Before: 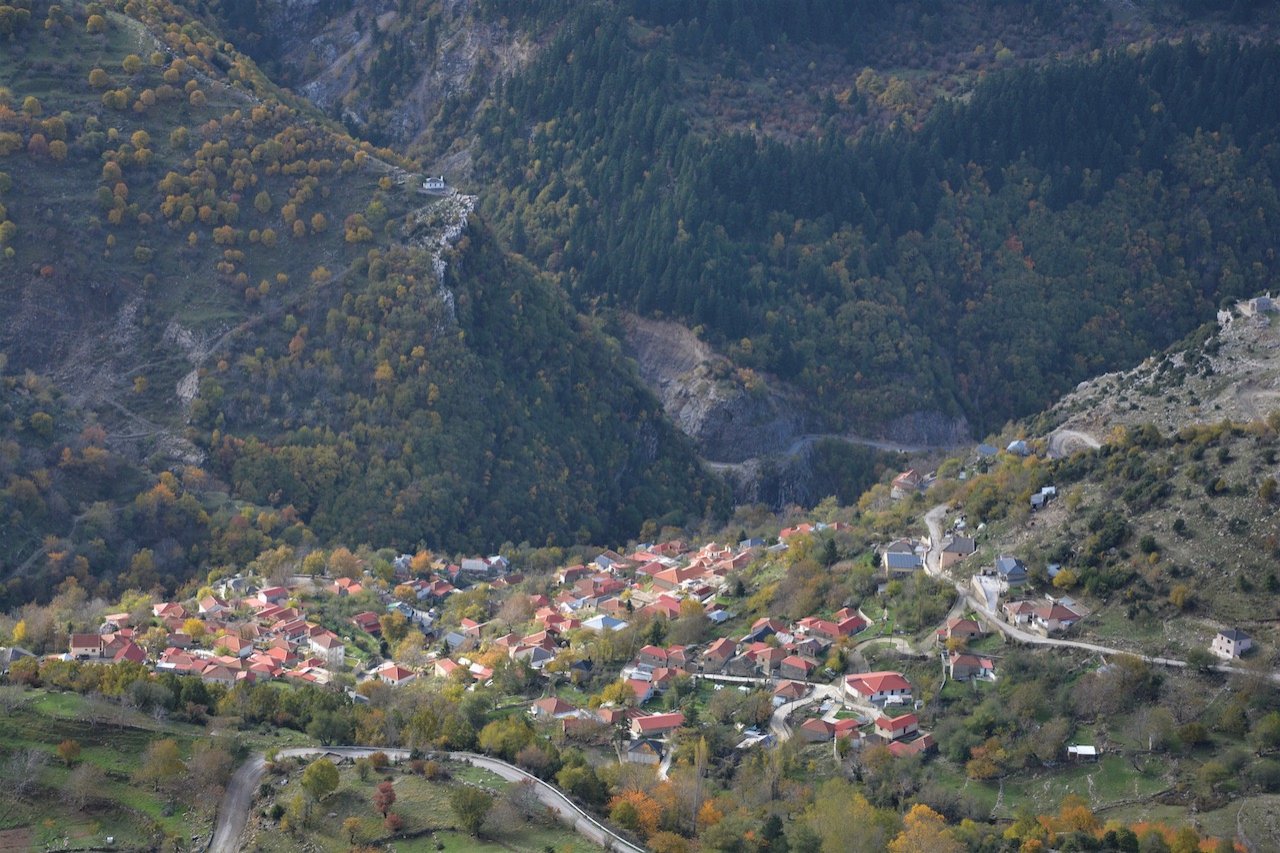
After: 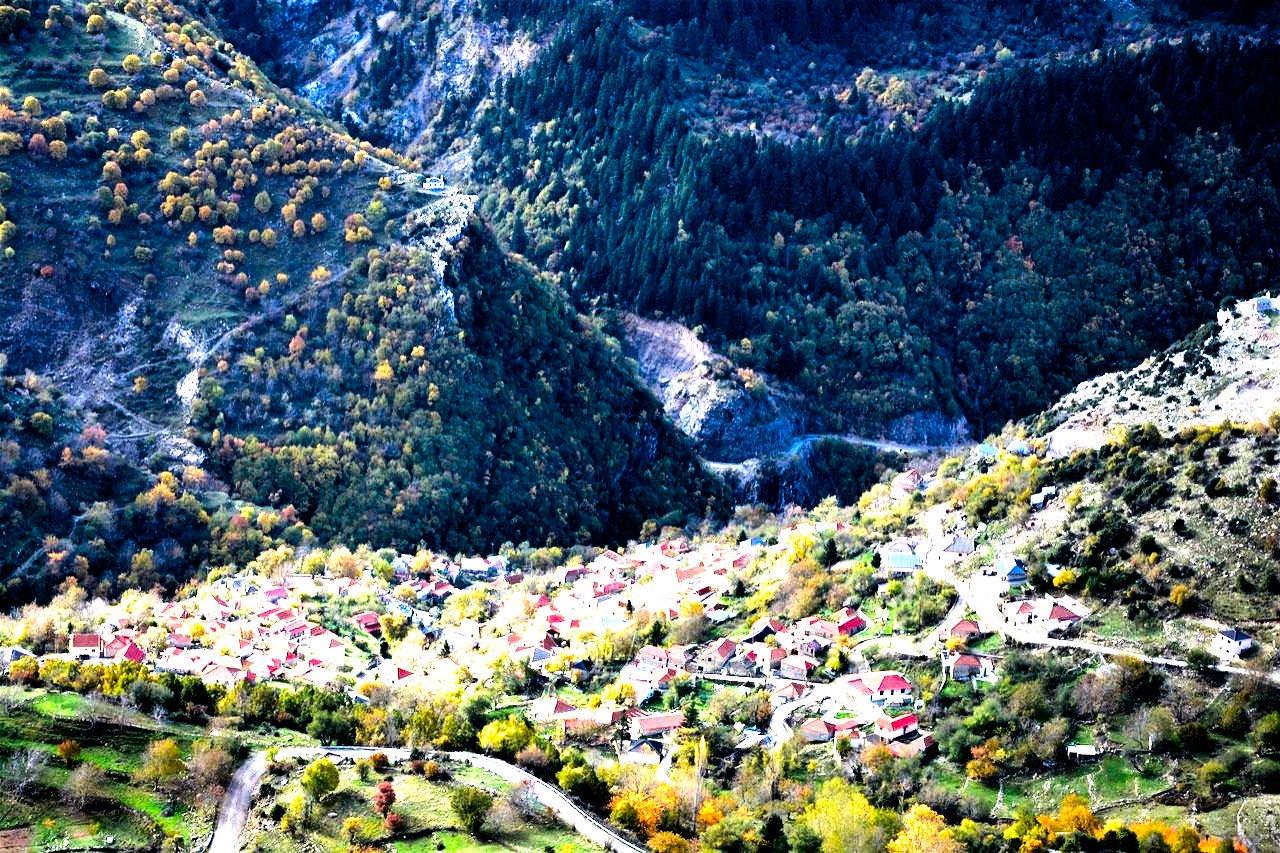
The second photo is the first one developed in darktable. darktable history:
rgb curve: curves: ch0 [(0, 0) (0.21, 0.15) (0.24, 0.21) (0.5, 0.75) (0.75, 0.96) (0.89, 0.99) (1, 1)]; ch1 [(0, 0.02) (0.21, 0.13) (0.25, 0.2) (0.5, 0.67) (0.75, 0.9) (0.89, 0.97) (1, 1)]; ch2 [(0, 0.02) (0.21, 0.13) (0.25, 0.2) (0.5, 0.67) (0.75, 0.9) (0.89, 0.97) (1, 1)], compensate middle gray true
color balance: contrast 10%
filmic rgb: black relative exposure -8.2 EV, white relative exposure 2.2 EV, threshold 3 EV, hardness 7.11, latitude 85.74%, contrast 1.696, highlights saturation mix -4%, shadows ↔ highlights balance -2.69%, preserve chrominance no, color science v5 (2021), contrast in shadows safe, contrast in highlights safe, enable highlight reconstruction true
contrast brightness saturation: saturation 0.5
